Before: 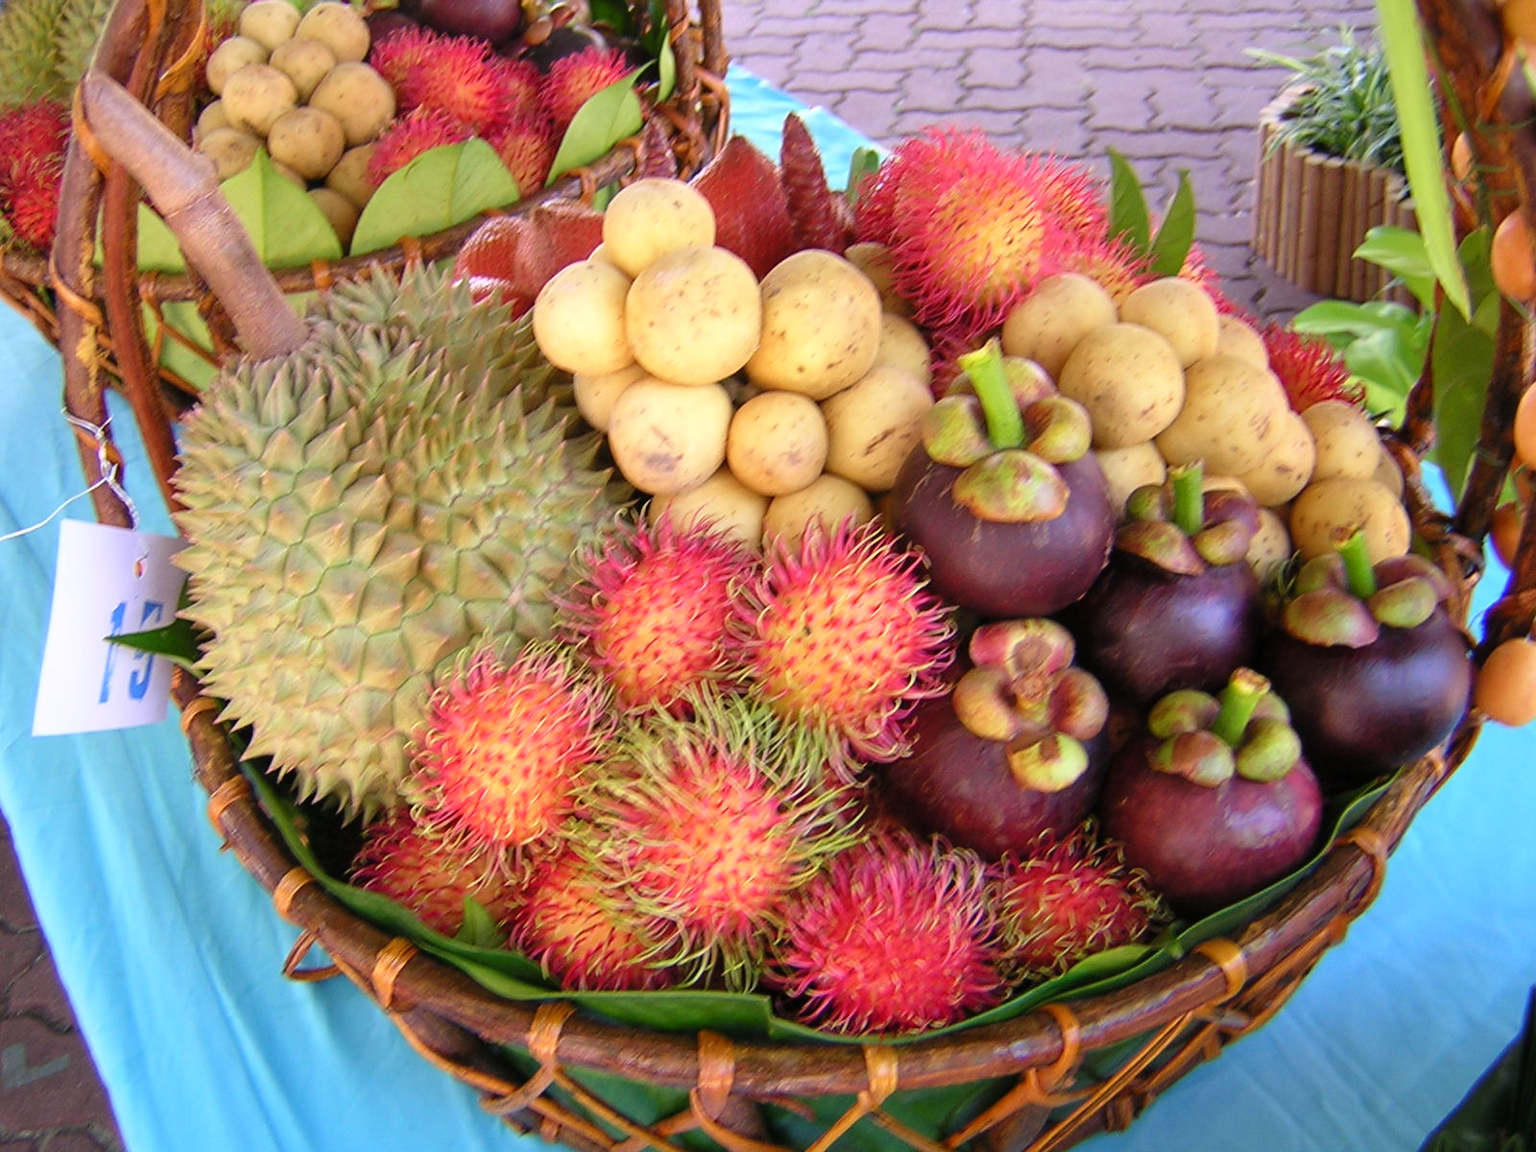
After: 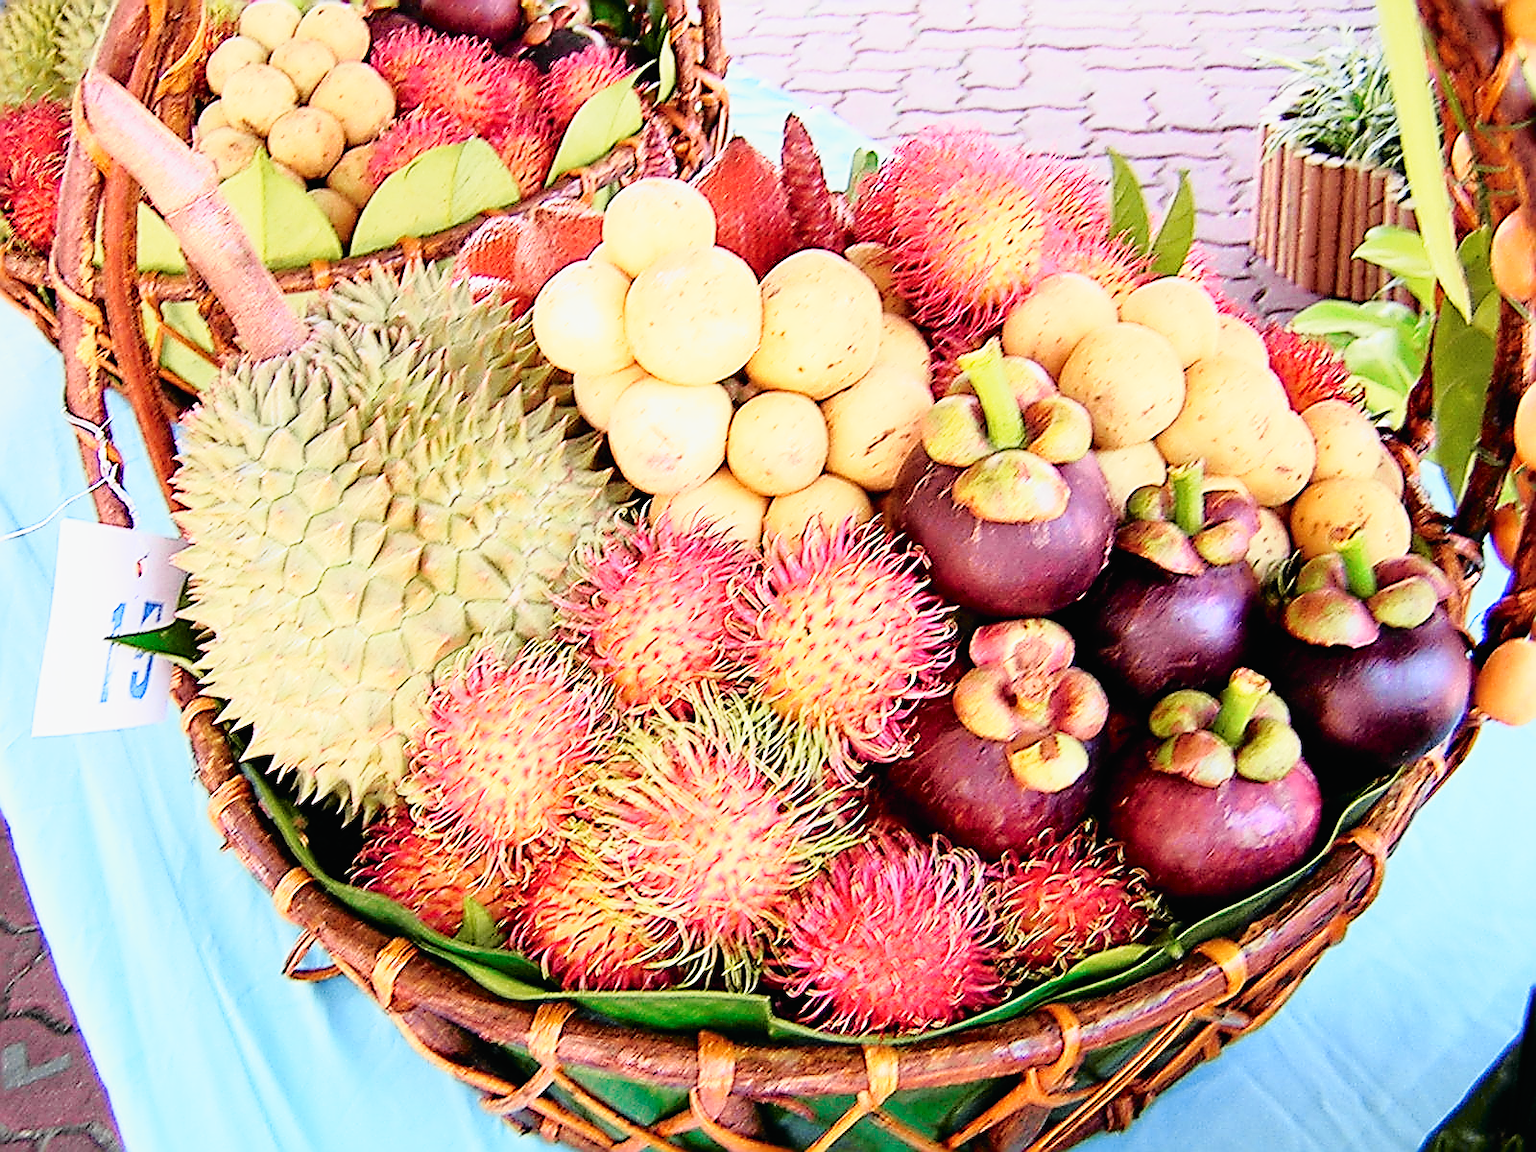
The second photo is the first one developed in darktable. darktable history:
sharpen: amount 2
tone curve: curves: ch0 [(0, 0.009) (0.105, 0.08) (0.195, 0.18) (0.283, 0.316) (0.384, 0.434) (0.485, 0.531) (0.638, 0.69) (0.81, 0.872) (1, 0.977)]; ch1 [(0, 0) (0.161, 0.092) (0.35, 0.33) (0.379, 0.401) (0.456, 0.469) (0.502, 0.5) (0.525, 0.518) (0.586, 0.617) (0.635, 0.655) (1, 1)]; ch2 [(0, 0) (0.371, 0.362) (0.437, 0.437) (0.48, 0.49) (0.53, 0.515) (0.56, 0.571) (0.622, 0.606) (1, 1)], color space Lab, independent channels, preserve colors none
base curve: curves: ch0 [(0, 0) (0.005, 0.002) (0.15, 0.3) (0.4, 0.7) (0.75, 0.95) (1, 1)], preserve colors none
